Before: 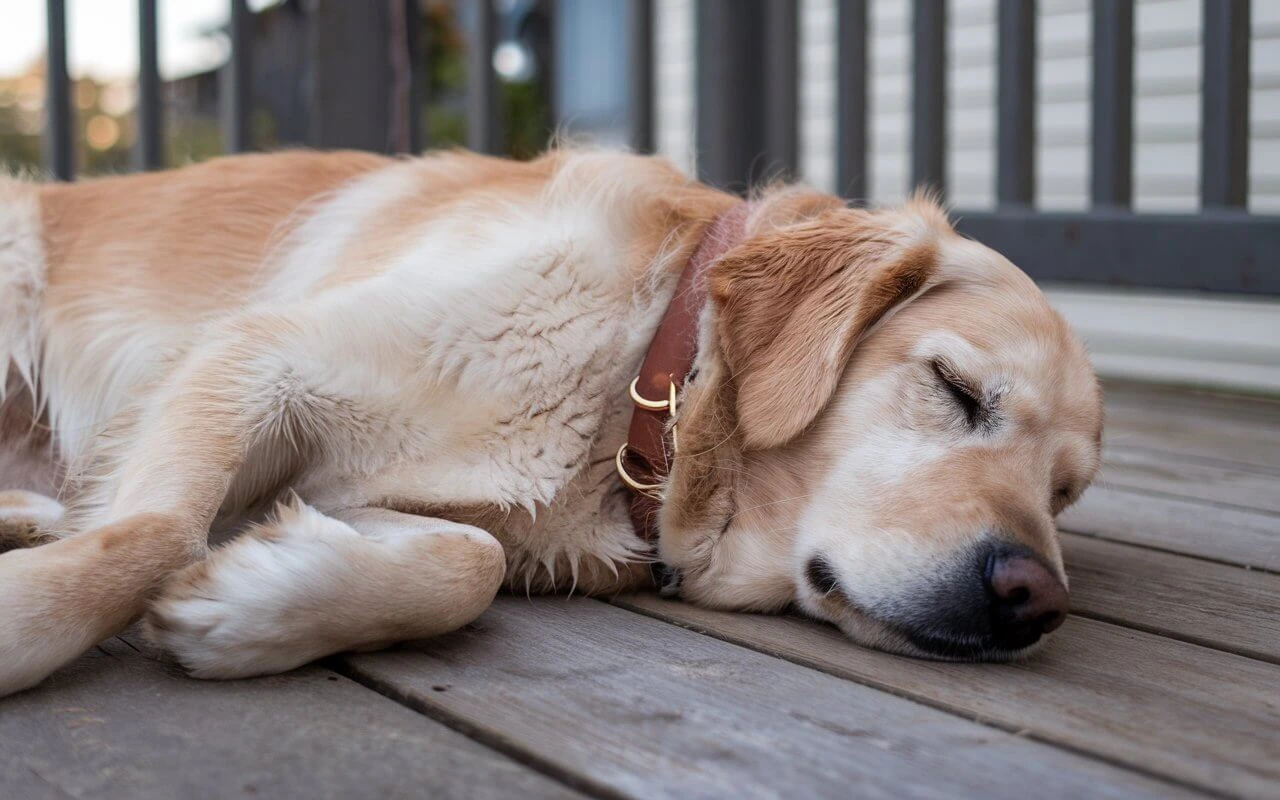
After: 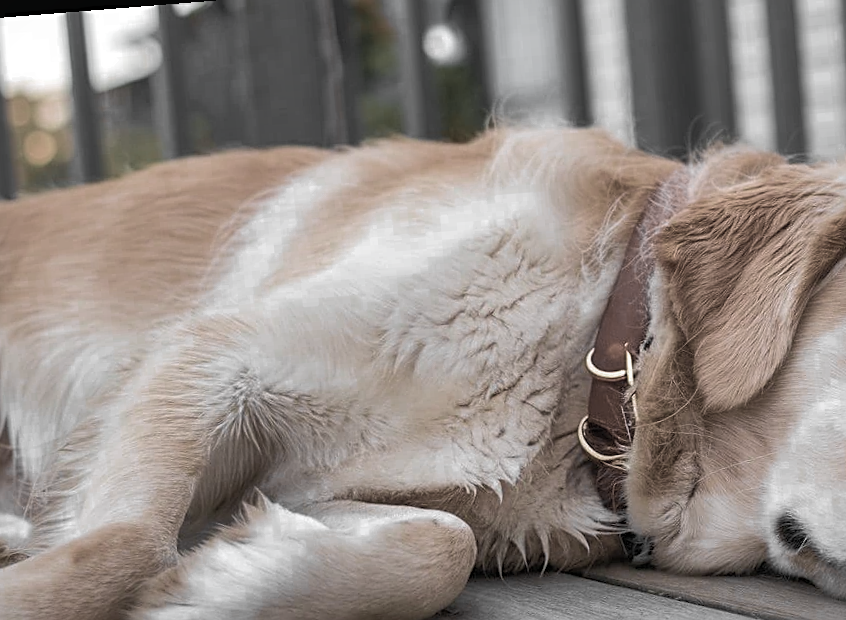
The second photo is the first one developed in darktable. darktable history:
sharpen: on, module defaults
crop: right 28.885%, bottom 16.626%
rotate and perspective: rotation -4.57°, crop left 0.054, crop right 0.944, crop top 0.087, crop bottom 0.914
color zones: curves: ch0 [(0, 0.613) (0.01, 0.613) (0.245, 0.448) (0.498, 0.529) (0.642, 0.665) (0.879, 0.777) (0.99, 0.613)]; ch1 [(0, 0.035) (0.121, 0.189) (0.259, 0.197) (0.415, 0.061) (0.589, 0.022) (0.732, 0.022) (0.857, 0.026) (0.991, 0.053)]
local contrast: mode bilateral grid, contrast 20, coarseness 50, detail 120%, midtone range 0.2
velvia: strength 75%
color balance: mode lift, gamma, gain (sRGB), lift [1, 1, 1.022, 1.026]
shadows and highlights: on, module defaults
